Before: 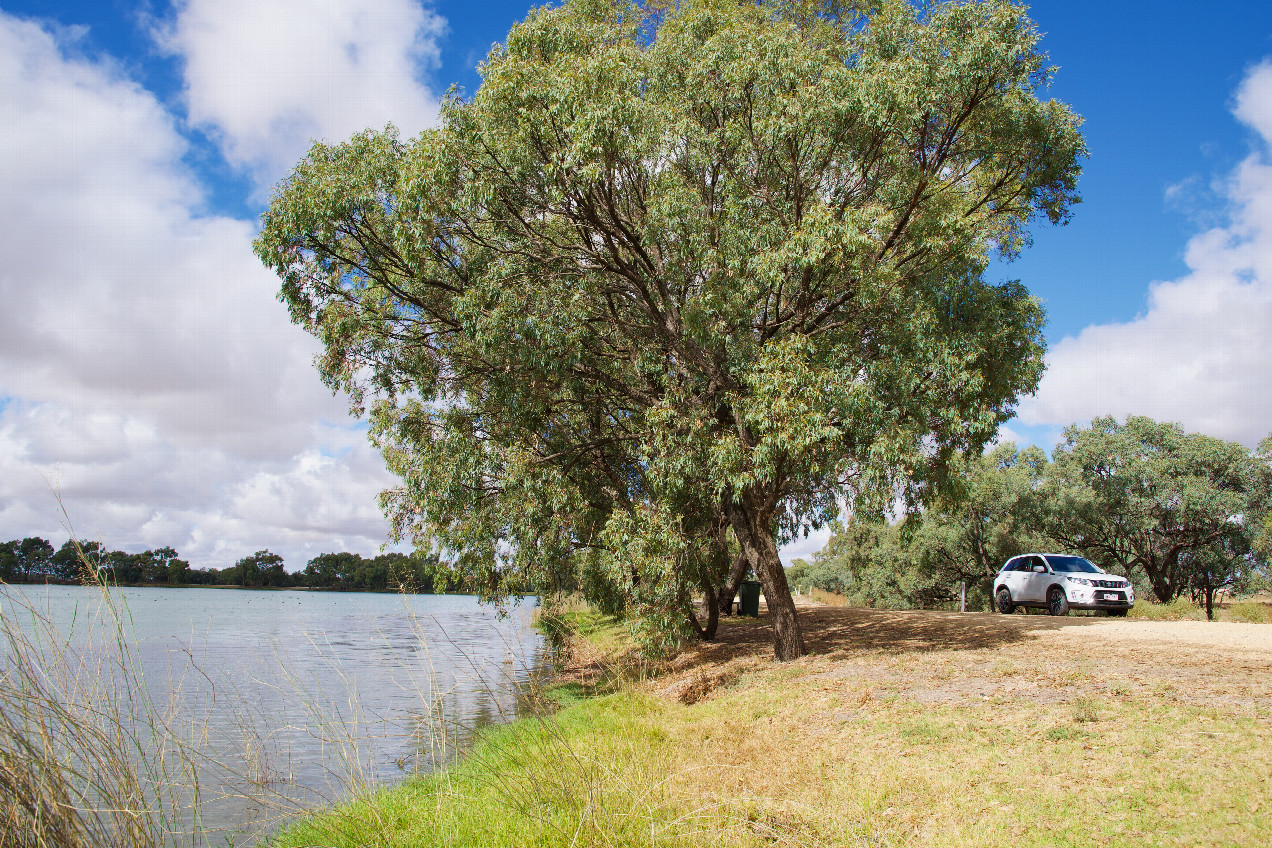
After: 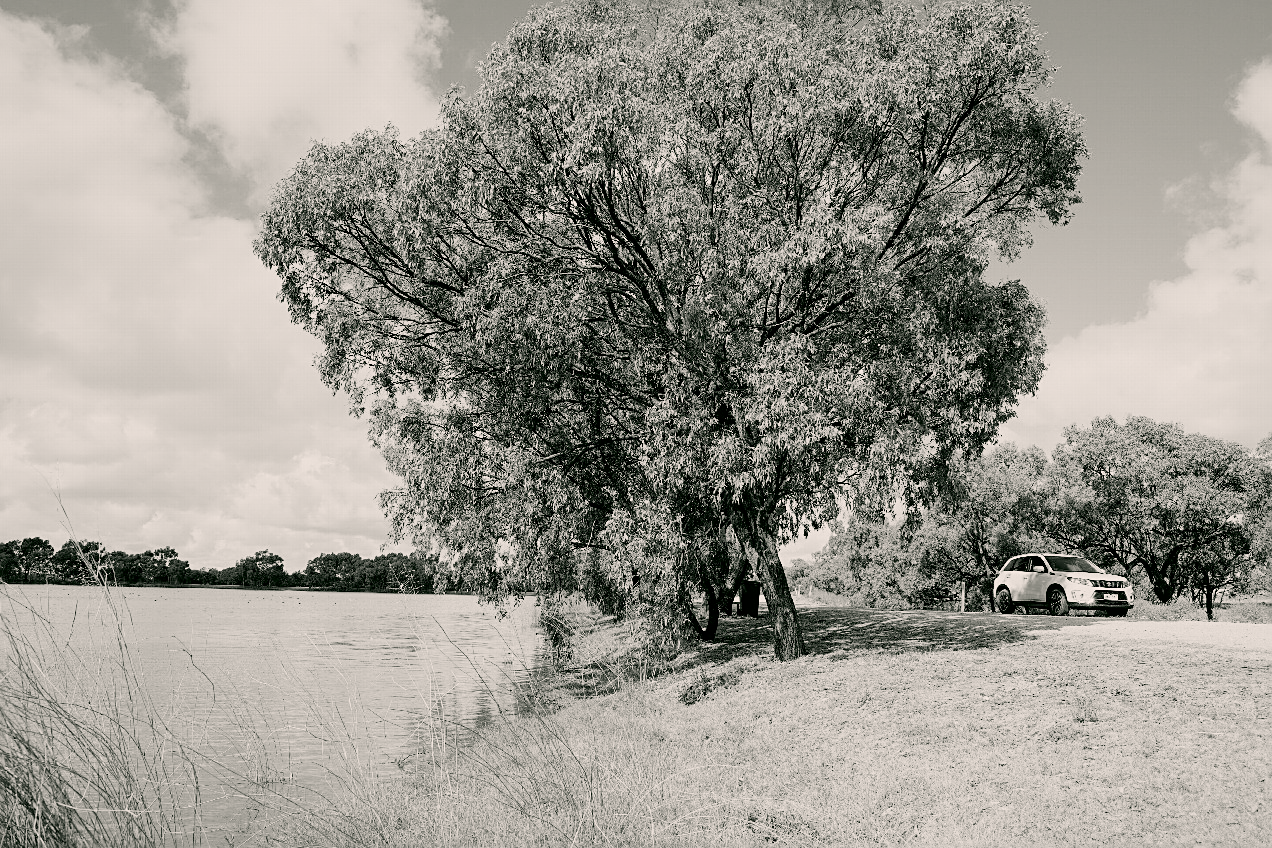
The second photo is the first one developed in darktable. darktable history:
filmic rgb: black relative exposure -7.18 EV, white relative exposure 5.38 EV, threshold 3.06 EV, hardness 3.02, enable highlight reconstruction true
sharpen: on, module defaults
color calibration: output gray [0.267, 0.423, 0.261, 0], illuminant Planckian (black body), adaptation linear Bradford (ICC v4), x 0.365, y 0.367, temperature 4410.73 K
local contrast: highlights 107%, shadows 100%, detail 119%, midtone range 0.2
tone equalizer: -8 EV -0.766 EV, -7 EV -0.709 EV, -6 EV -0.635 EV, -5 EV -0.368 EV, -3 EV 0.37 EV, -2 EV 0.6 EV, -1 EV 0.696 EV, +0 EV 0.752 EV
color correction: highlights a* 4.12, highlights b* 4.91, shadows a* -7.73, shadows b* 4.7
color balance rgb: perceptual saturation grading › global saturation 19.698%, global vibrance 20%
